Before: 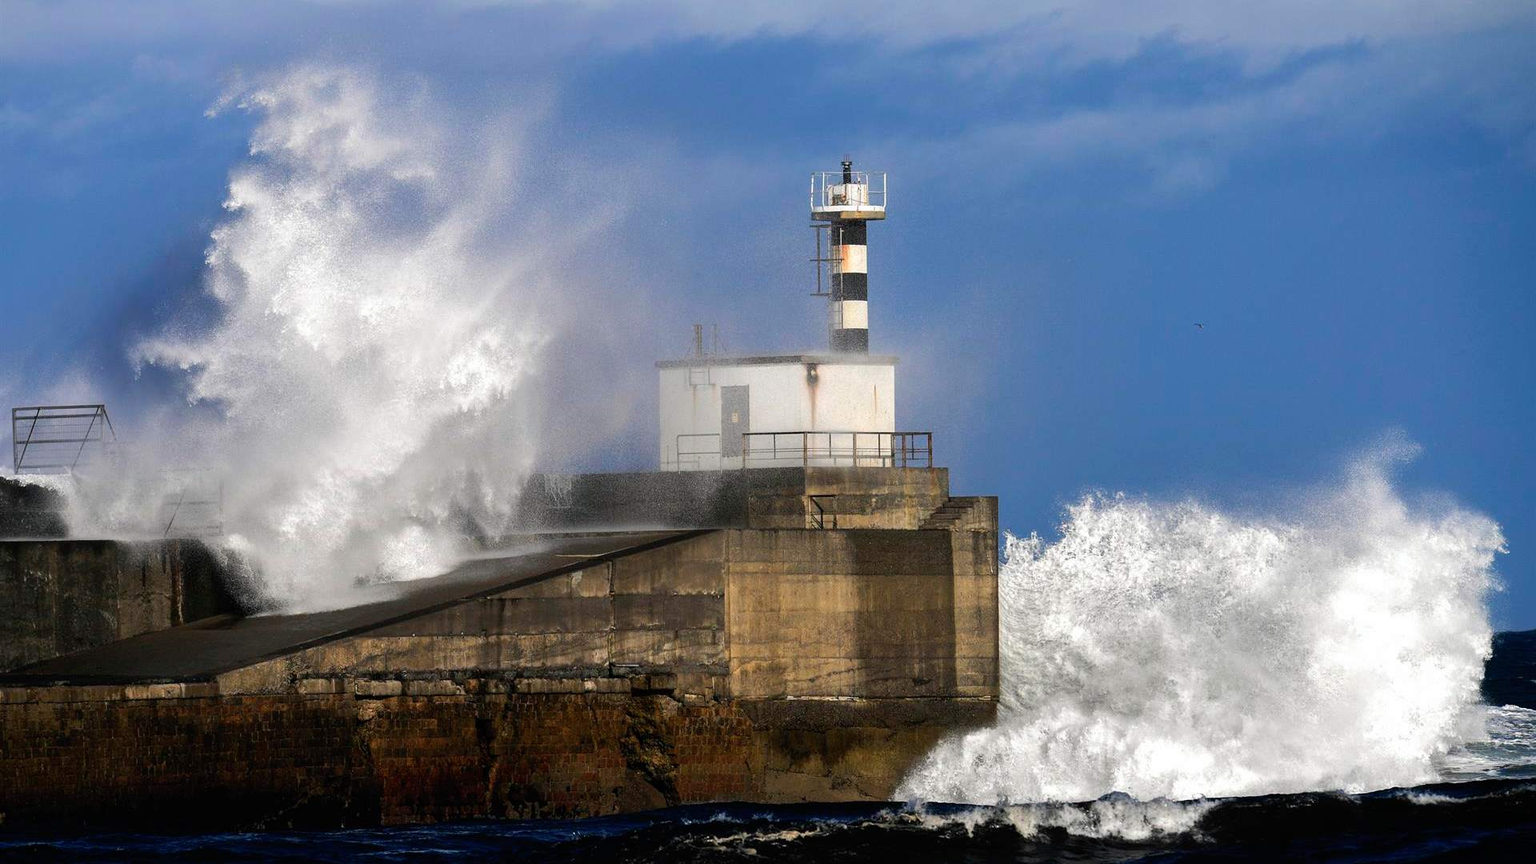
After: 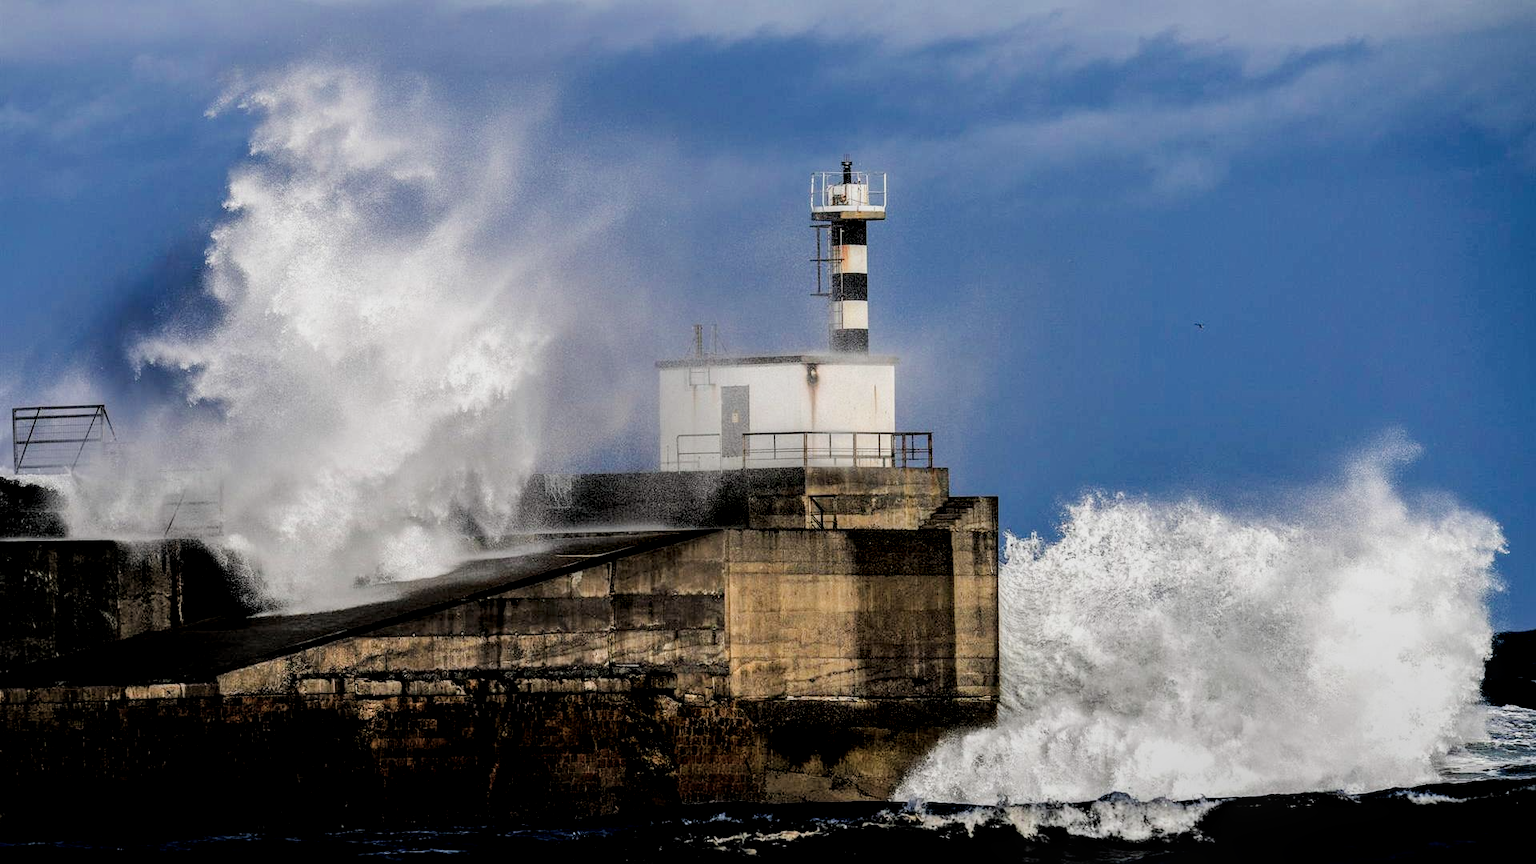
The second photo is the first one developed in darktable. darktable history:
local contrast: detail 150%
filmic rgb: black relative exposure -4.57 EV, white relative exposure 4.78 EV, hardness 2.35, latitude 35.19%, contrast 1.044, highlights saturation mix 1.6%, shadows ↔ highlights balance 1.15%
